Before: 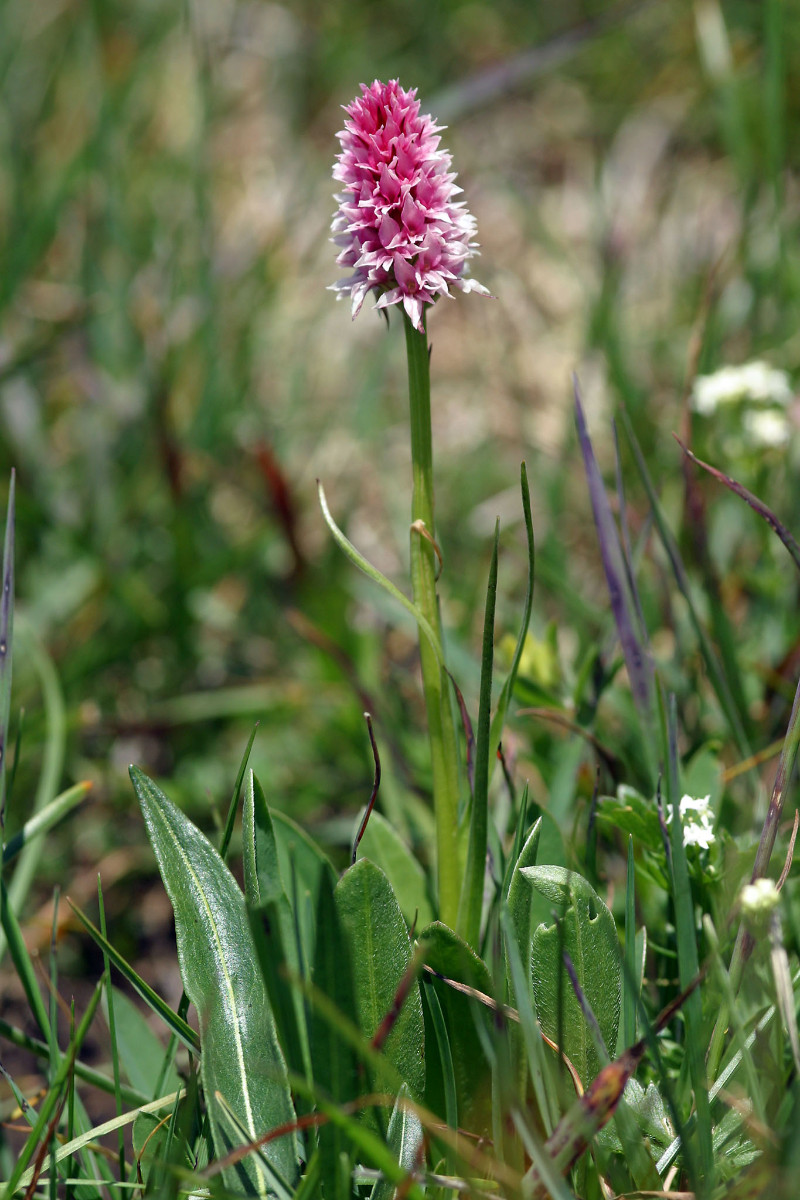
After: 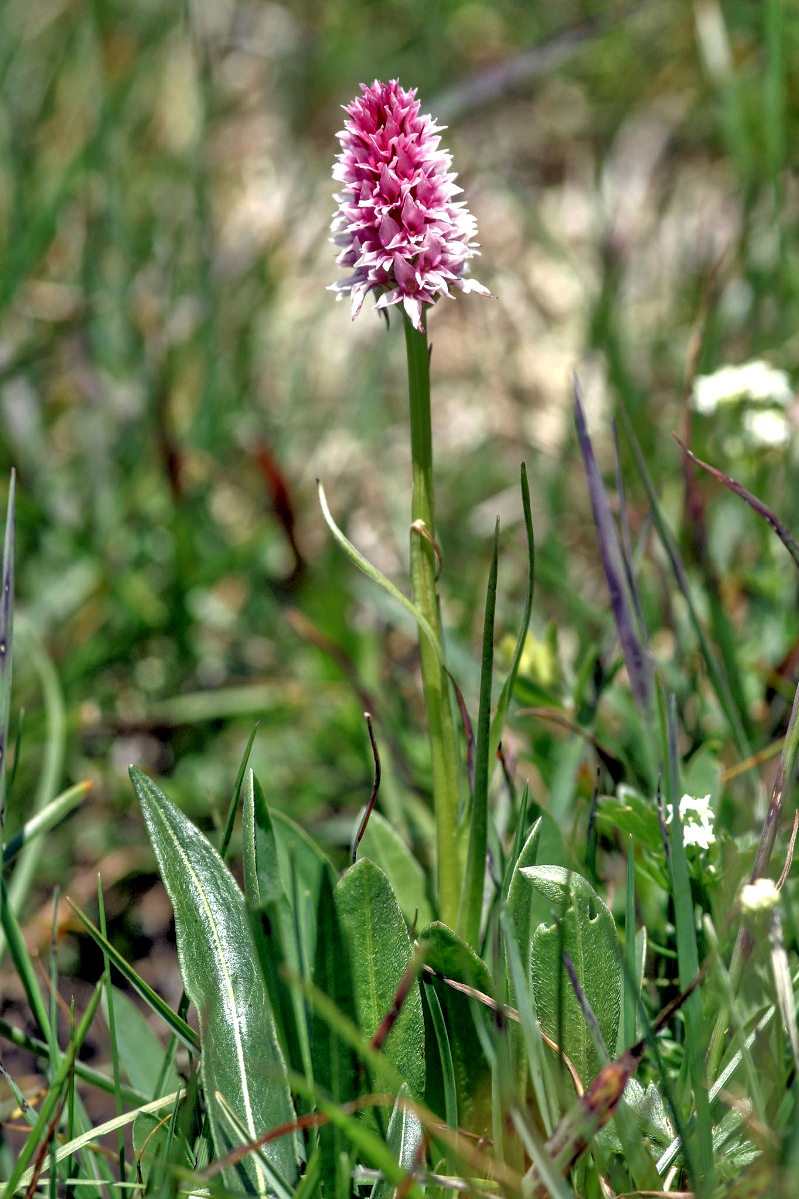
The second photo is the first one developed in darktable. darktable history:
local contrast: detail 160%
crop and rotate: left 0.094%, bottom 0.007%
tone equalizer: -8 EV -0.523 EV, -7 EV -0.309 EV, -6 EV -0.101 EV, -5 EV 0.422 EV, -4 EV 0.967 EV, -3 EV 0.816 EV, -2 EV -0.006 EV, -1 EV 0.144 EV, +0 EV -0.035 EV
